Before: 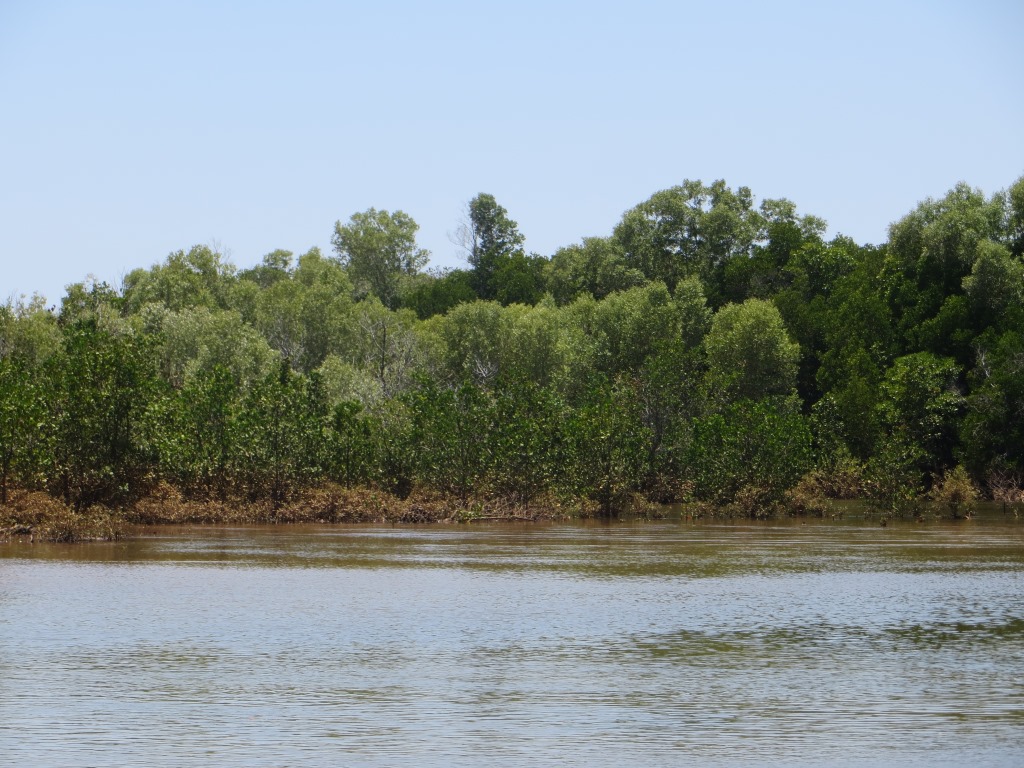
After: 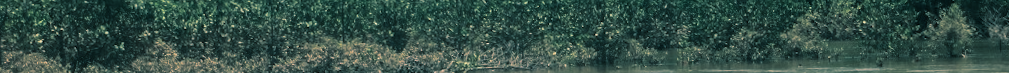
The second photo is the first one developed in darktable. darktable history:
crop and rotate: top 59.084%, bottom 30.916%
split-toning: shadows › hue 186.43°, highlights › hue 49.29°, compress 30.29%
rotate and perspective: rotation -1.42°, crop left 0.016, crop right 0.984, crop top 0.035, crop bottom 0.965
exposure: exposure 0.7 EV, compensate highlight preservation false
